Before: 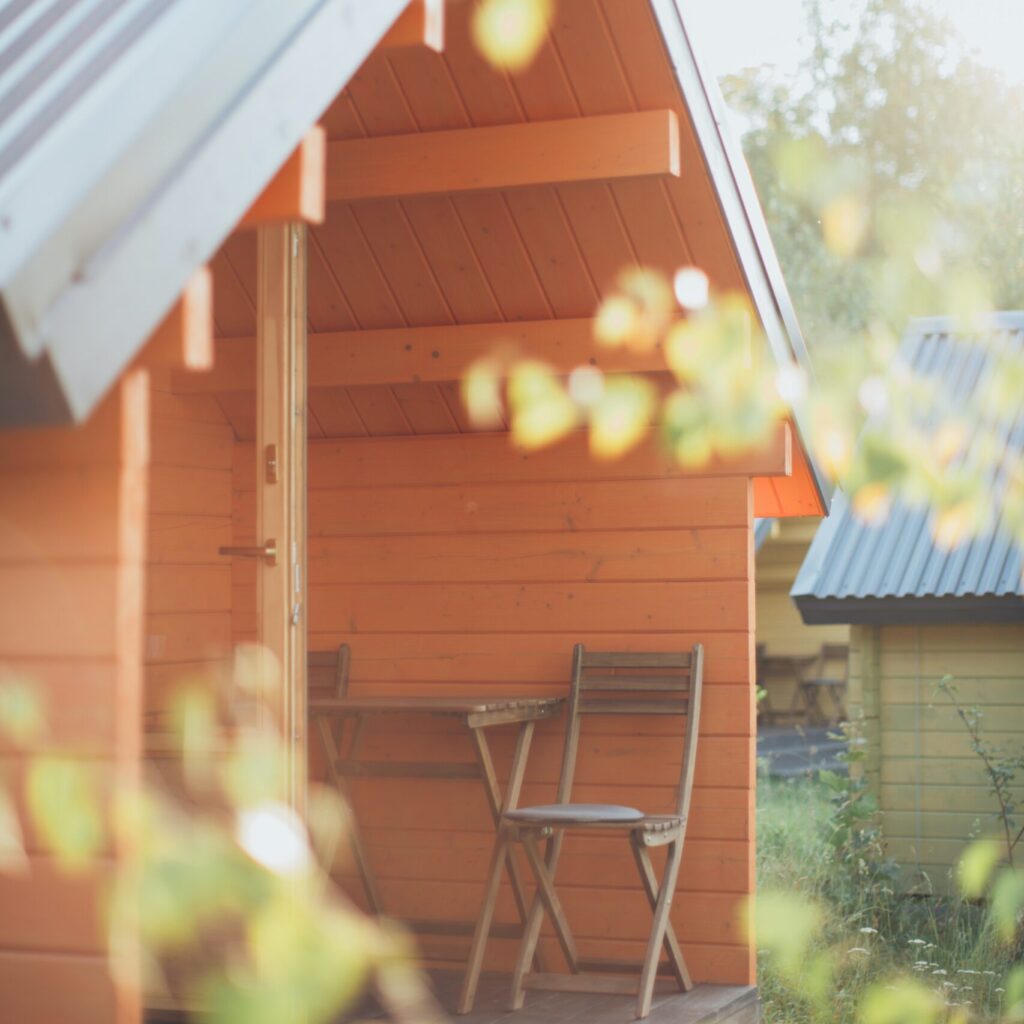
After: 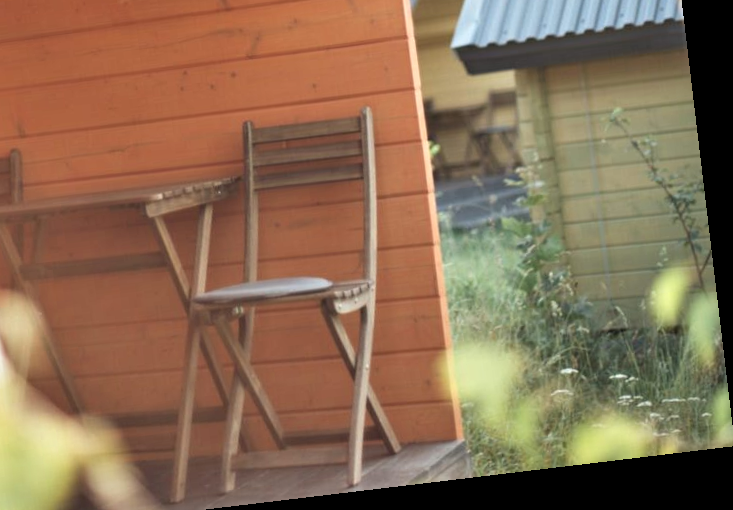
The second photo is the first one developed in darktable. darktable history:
contrast equalizer: y [[0.601, 0.6, 0.598, 0.598, 0.6, 0.601], [0.5 ×6], [0.5 ×6], [0 ×6], [0 ×6]]
crop and rotate: left 35.509%, top 50.238%, bottom 4.934%
rotate and perspective: rotation -6.83°, automatic cropping off
